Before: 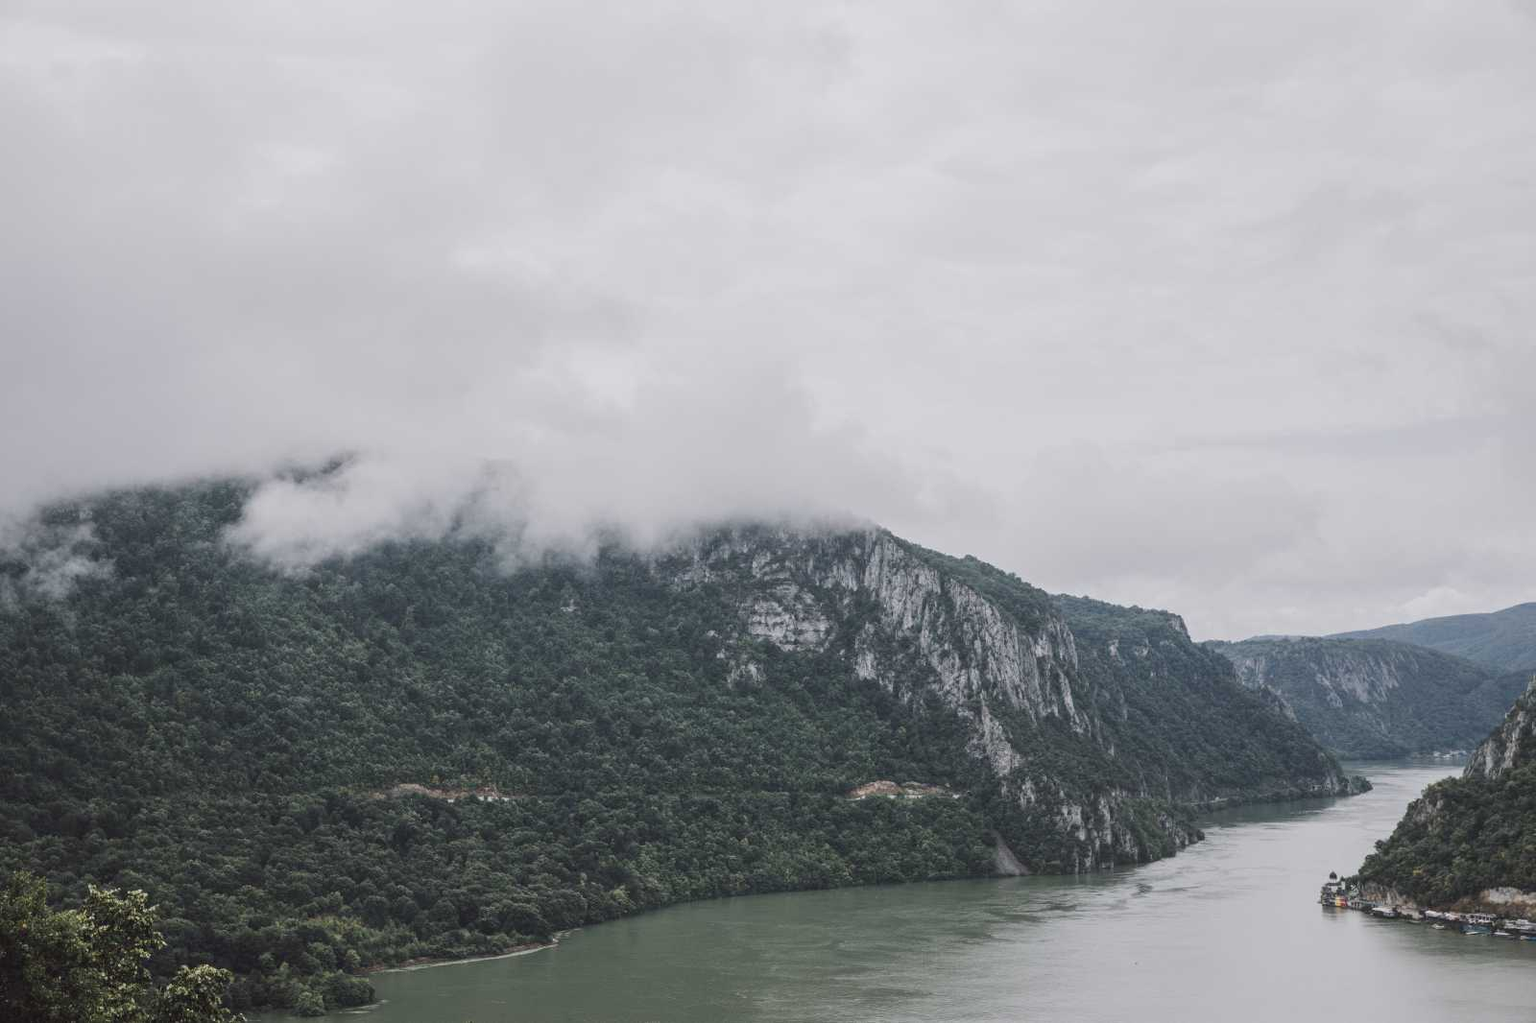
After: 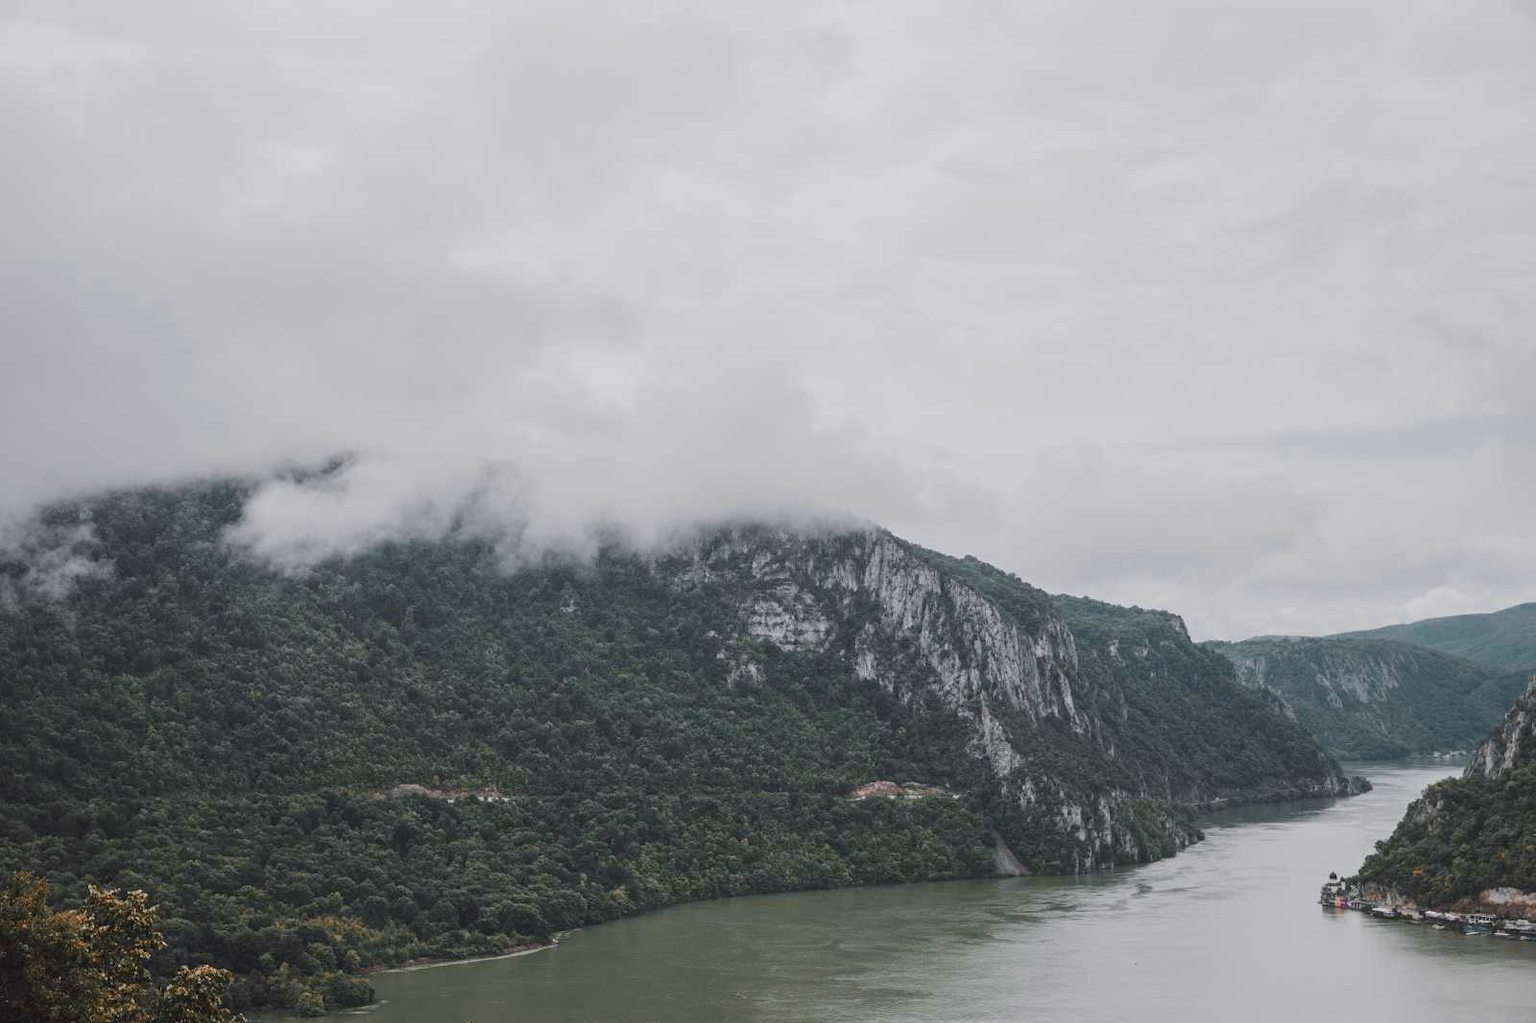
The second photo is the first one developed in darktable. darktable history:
color zones: curves: ch0 [(0.826, 0.353)]; ch1 [(0.242, 0.647) (0.889, 0.342)]; ch2 [(0.246, 0.089) (0.969, 0.068)]
